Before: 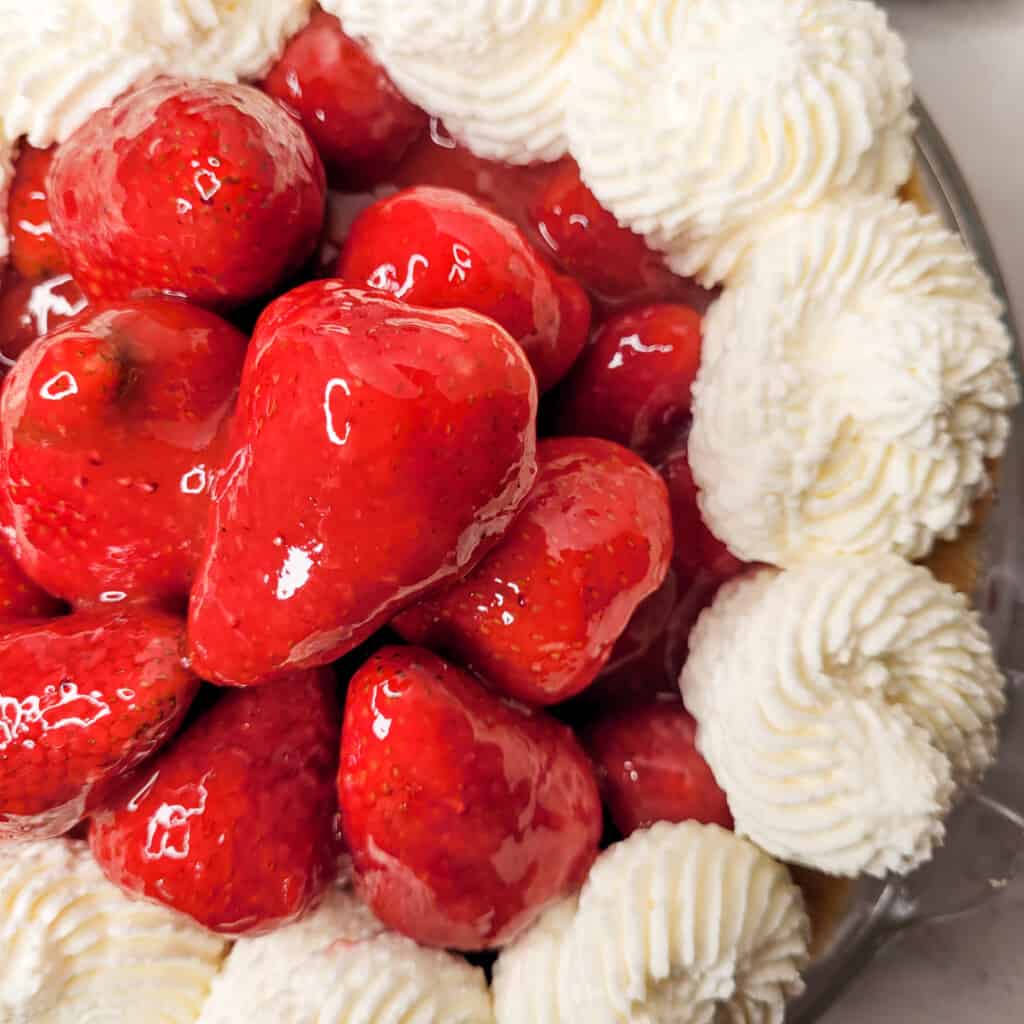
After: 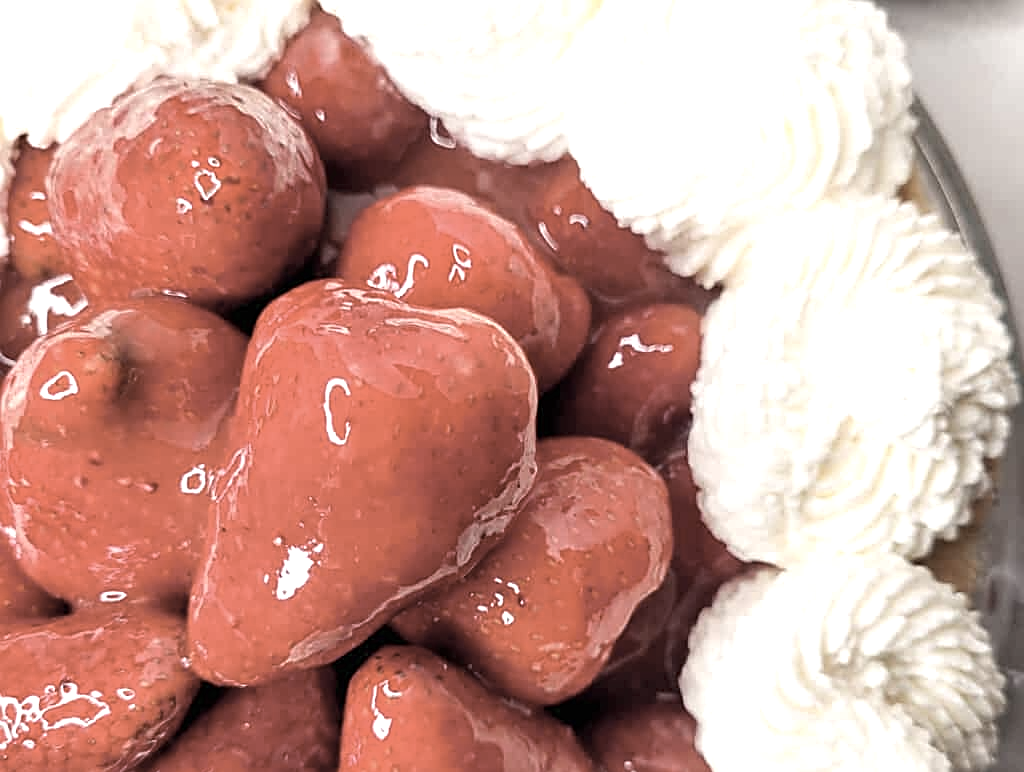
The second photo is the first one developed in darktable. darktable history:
crop: bottom 24.537%
exposure: exposure 0.586 EV, compensate highlight preservation false
sharpen: on, module defaults
color correction: highlights b* 0.039, saturation 0.472
